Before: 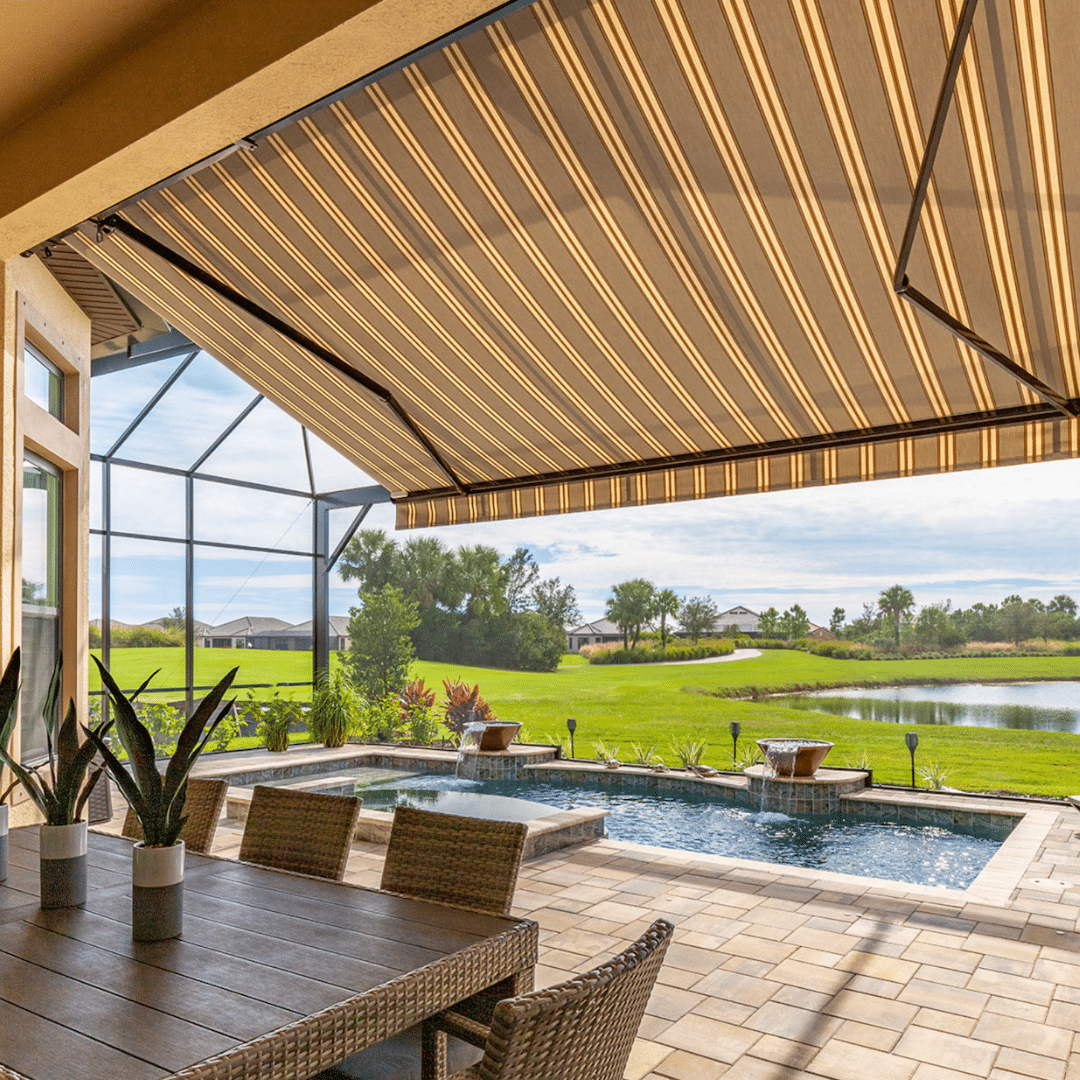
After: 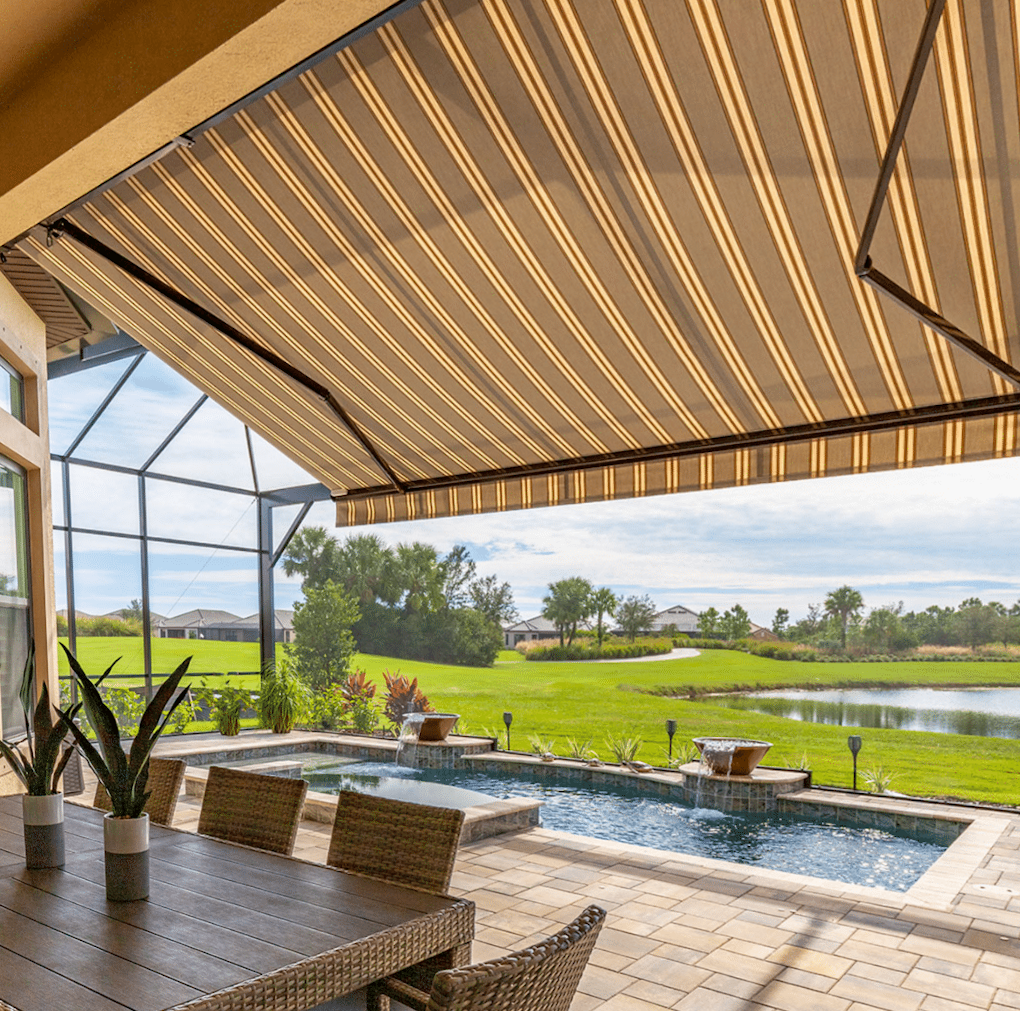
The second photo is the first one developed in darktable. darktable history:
rotate and perspective: rotation 0.062°, lens shift (vertical) 0.115, lens shift (horizontal) -0.133, crop left 0.047, crop right 0.94, crop top 0.061, crop bottom 0.94
exposure: black level correction 0.001, compensate highlight preservation false
